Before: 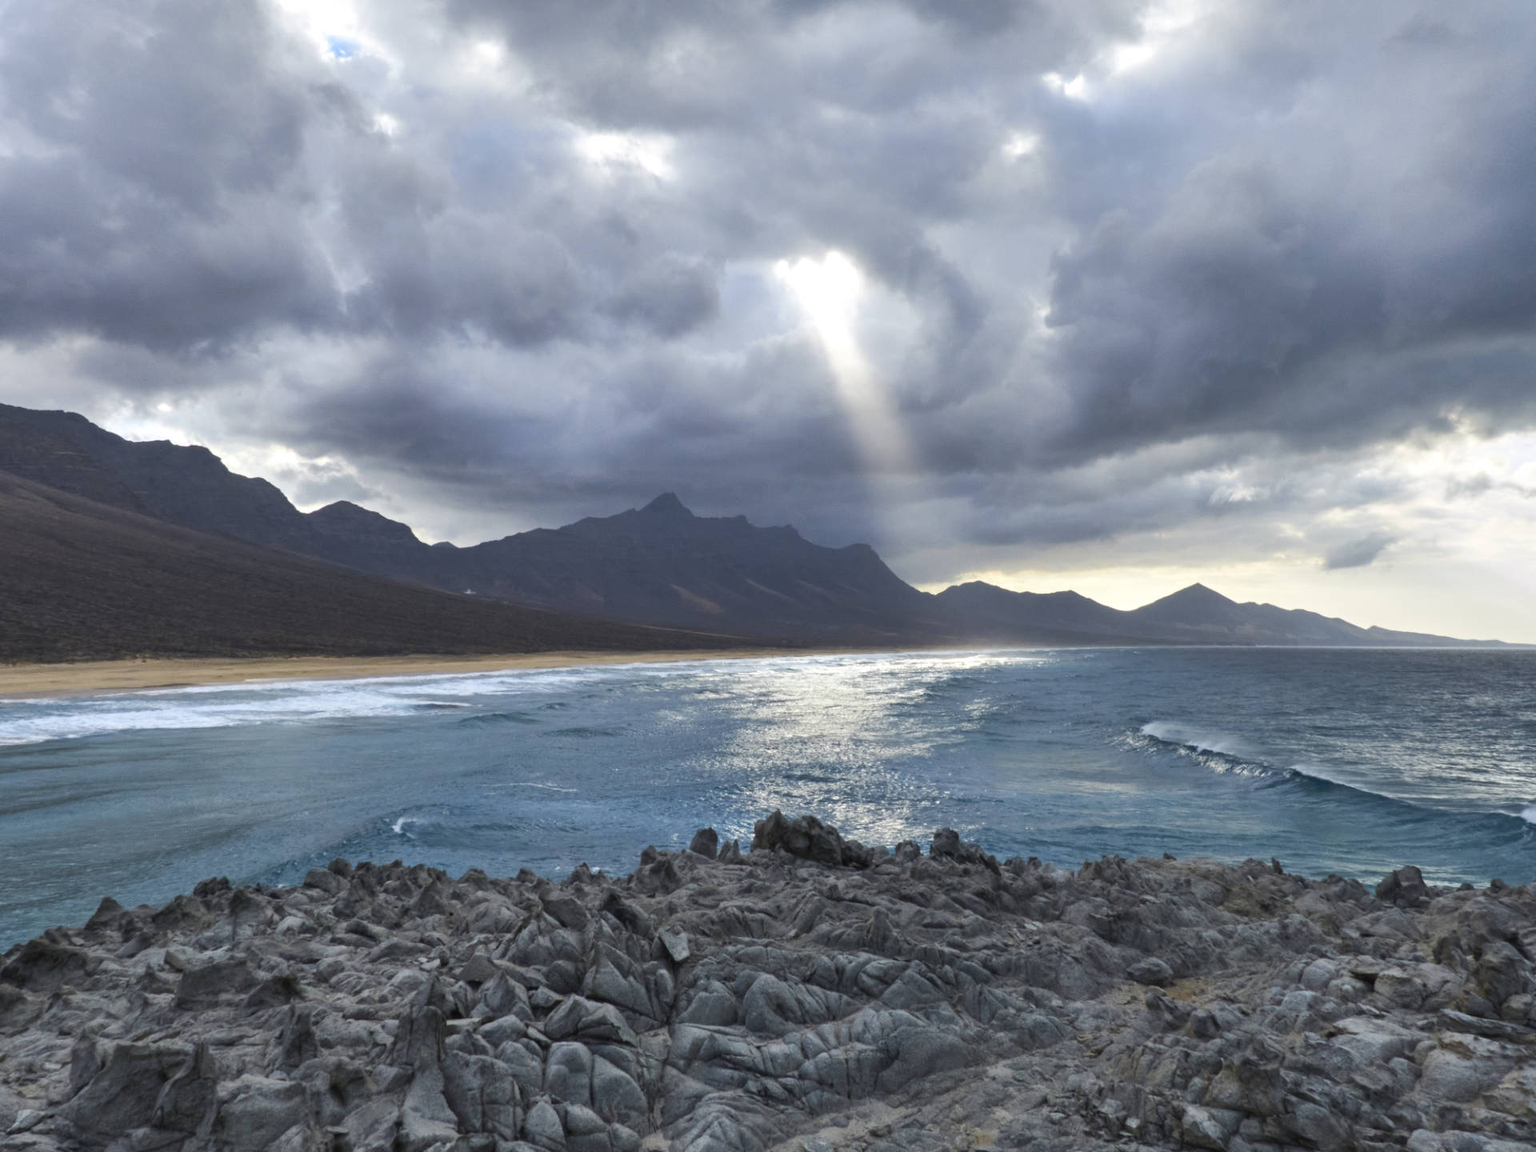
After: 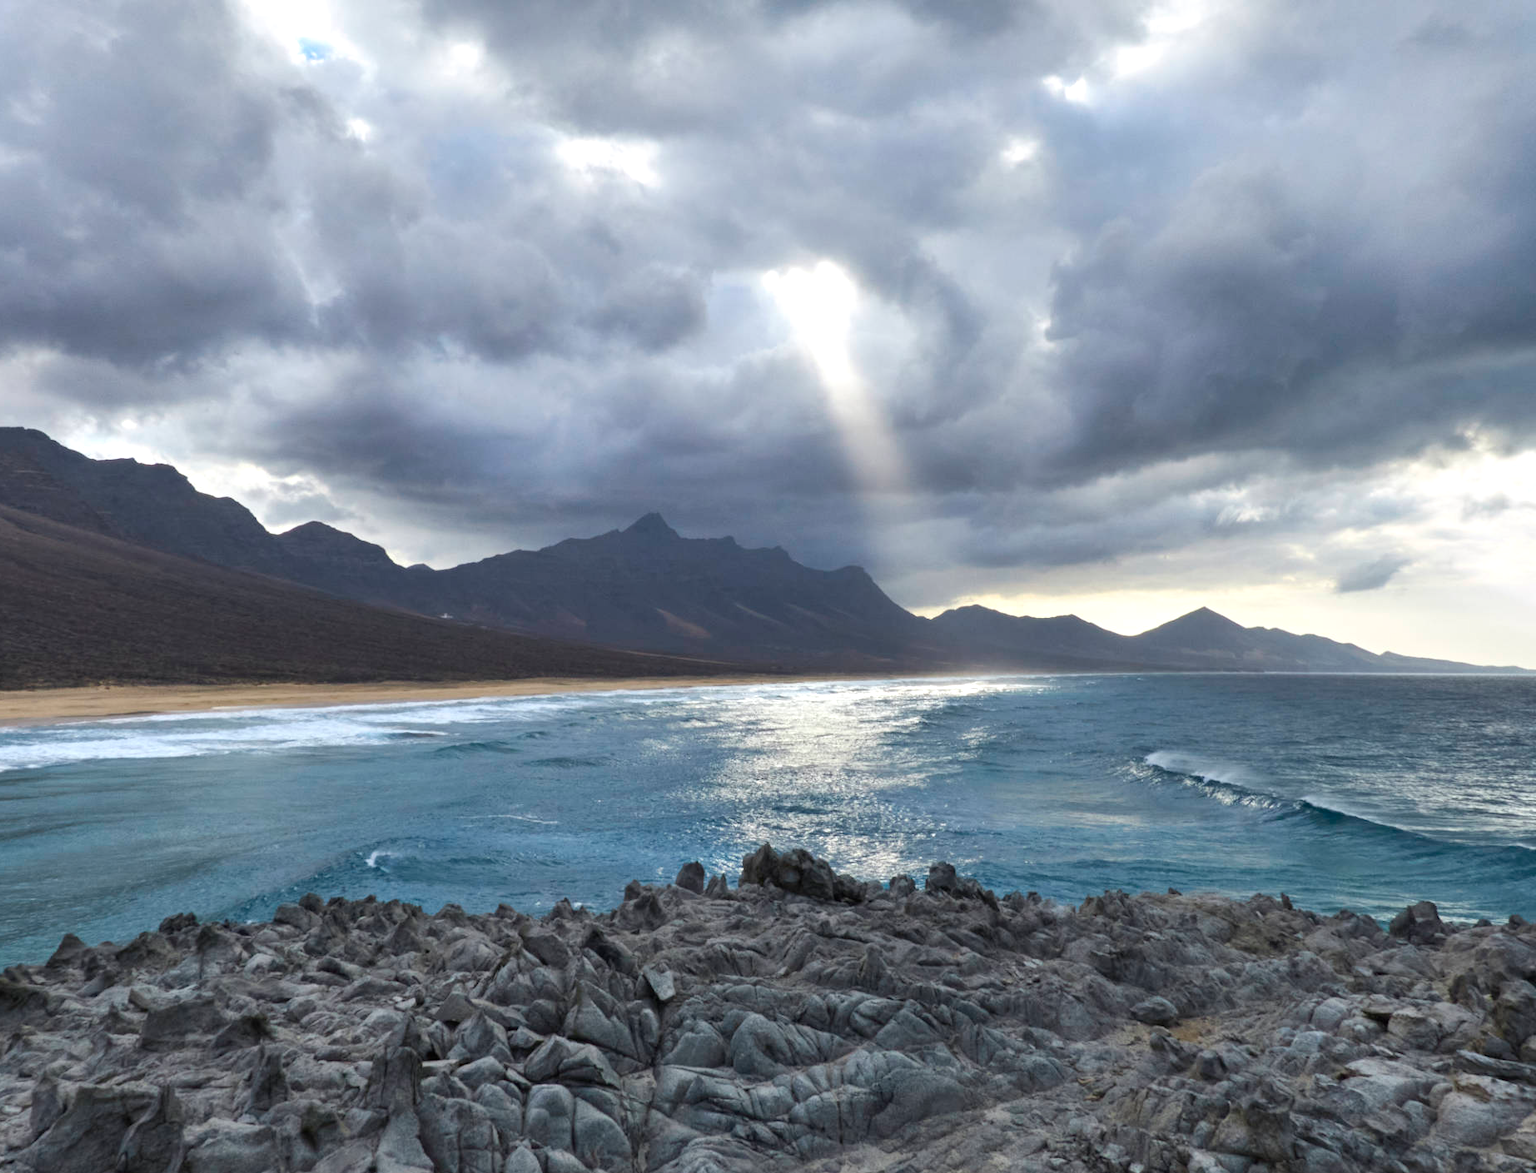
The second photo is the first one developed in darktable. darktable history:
crop and rotate: left 2.688%, right 1.183%, bottom 2.016%
shadows and highlights: shadows -12.06, white point adjustment 3.94, highlights 27.96
